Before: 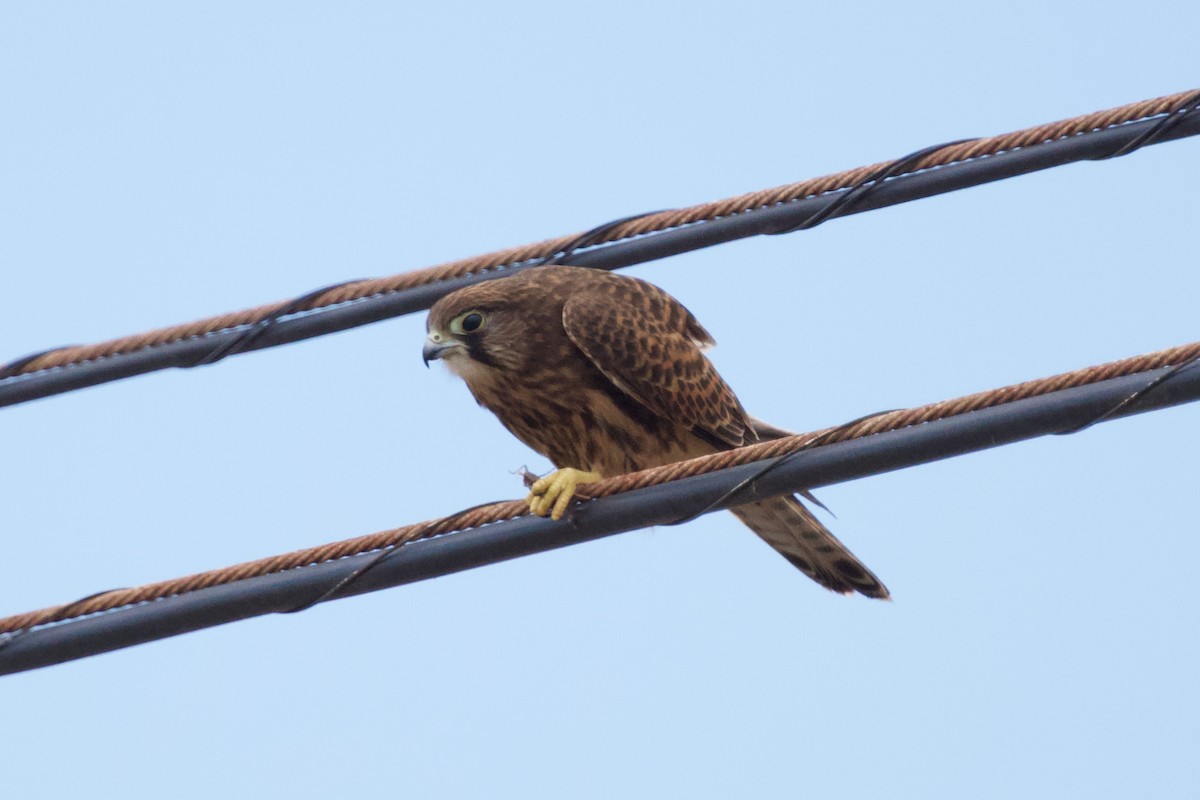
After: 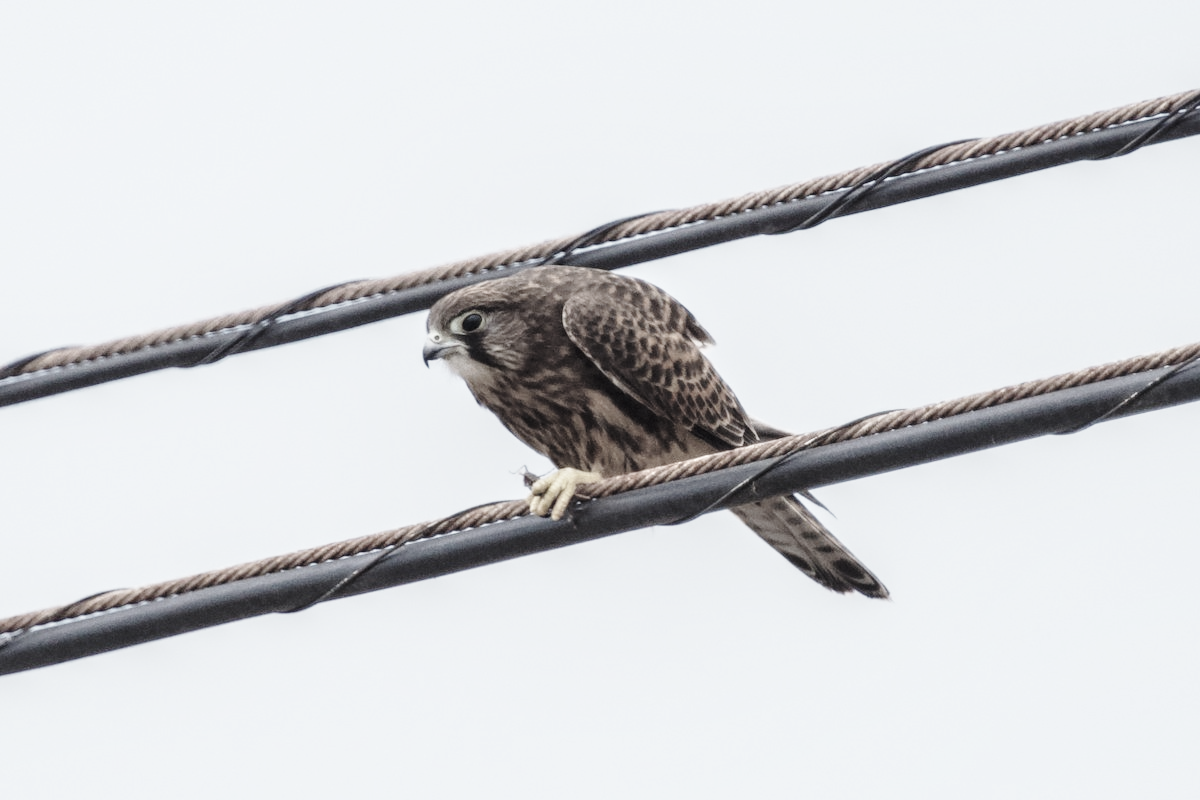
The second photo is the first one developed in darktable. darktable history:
color correction: saturation 0.3
local contrast: on, module defaults
base curve: curves: ch0 [(0, 0) (0.028, 0.03) (0.121, 0.232) (0.46, 0.748) (0.859, 0.968) (1, 1)], preserve colors none
